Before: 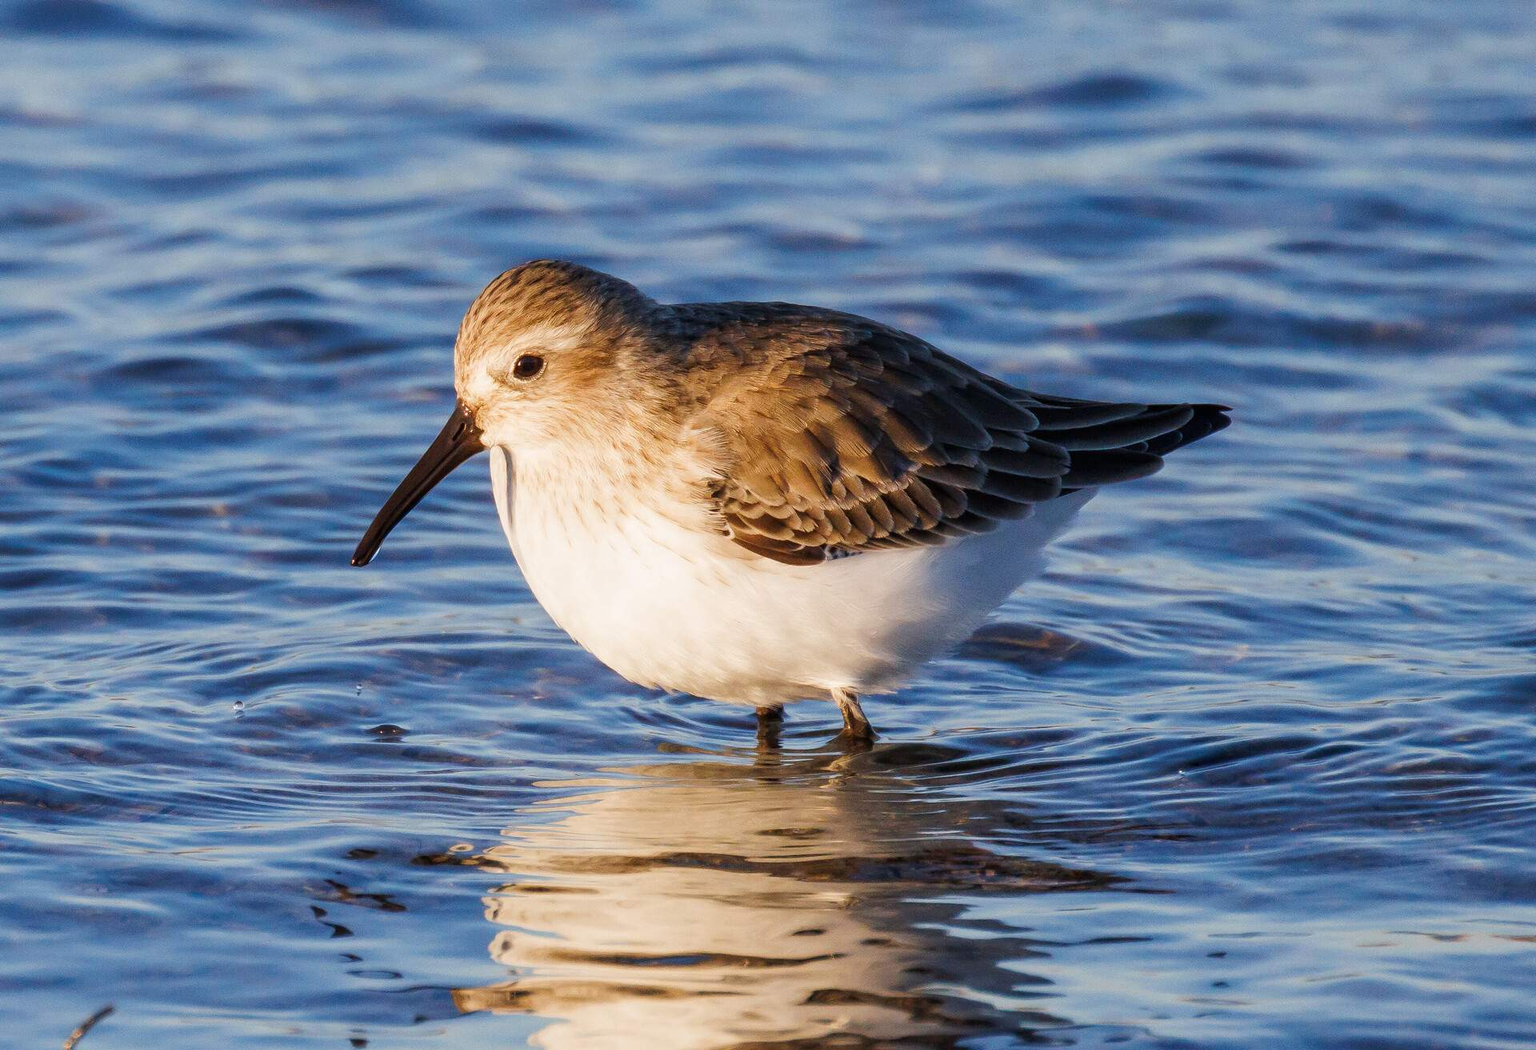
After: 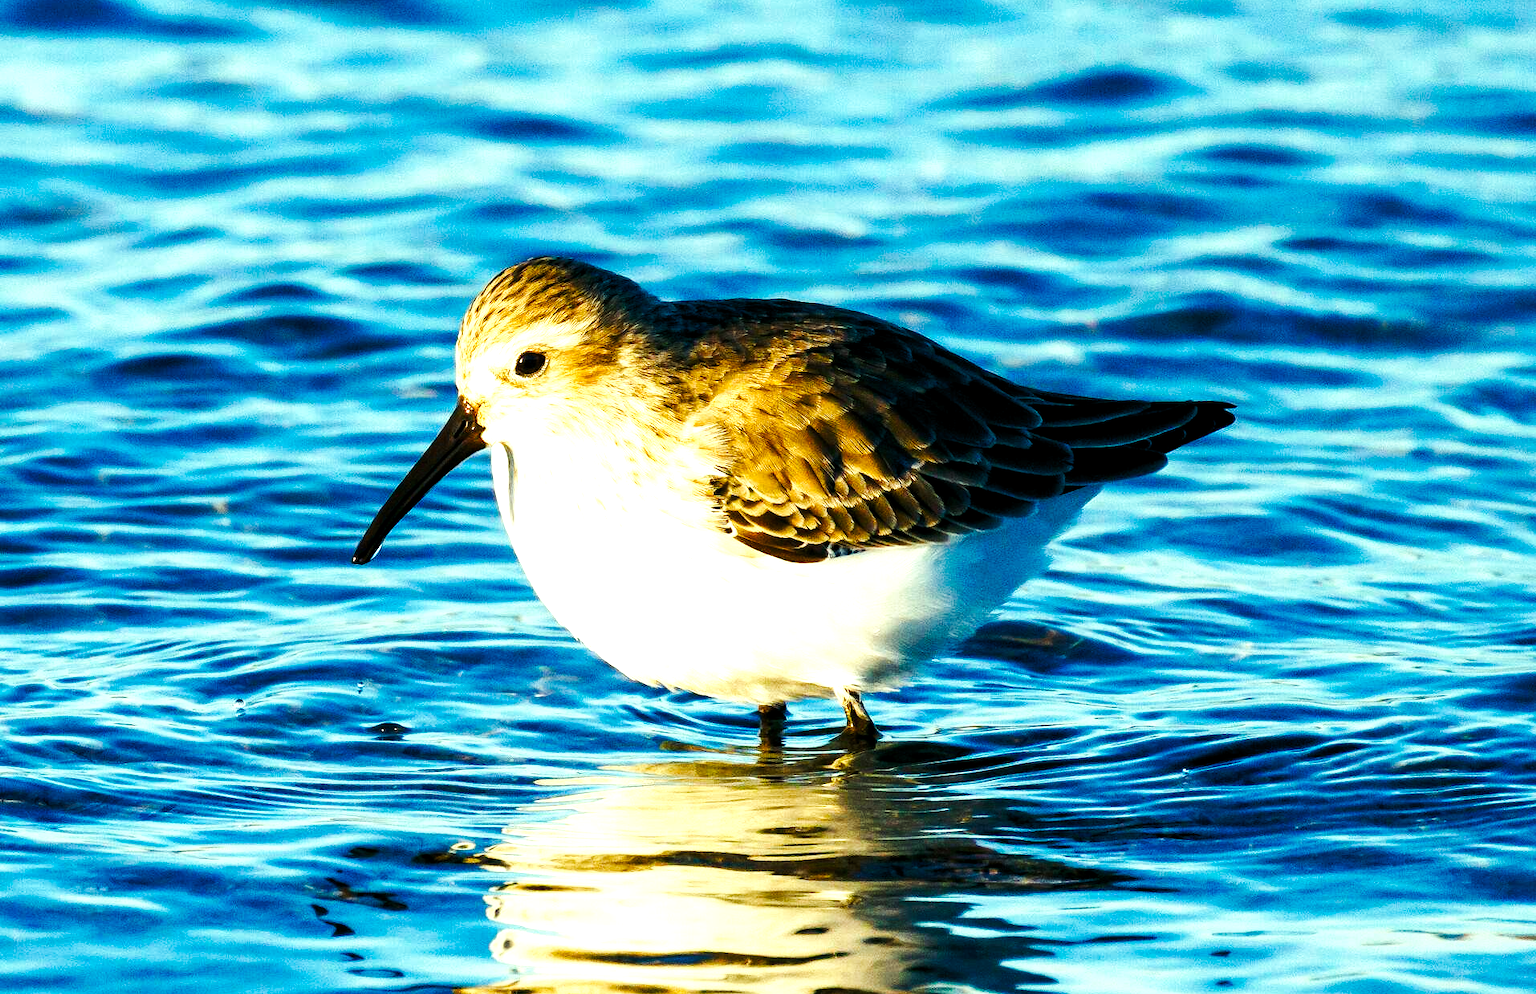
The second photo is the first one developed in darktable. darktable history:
tone curve: curves: ch0 [(0, 0) (0.003, 0.009) (0.011, 0.013) (0.025, 0.019) (0.044, 0.029) (0.069, 0.04) (0.1, 0.053) (0.136, 0.08) (0.177, 0.114) (0.224, 0.151) (0.277, 0.207) (0.335, 0.267) (0.399, 0.35) (0.468, 0.442) (0.543, 0.545) (0.623, 0.656) (0.709, 0.752) (0.801, 0.843) (0.898, 0.932) (1, 1)], preserve colors none
crop: top 0.448%, right 0.264%, bottom 5.045%
exposure: black level correction 0.005, exposure 0.417 EV, compensate highlight preservation false
color balance rgb: shadows lift › luminance -7.7%, shadows lift › chroma 2.13%, shadows lift › hue 165.27°, power › luminance -7.77%, power › chroma 1.1%, power › hue 215.88°, highlights gain › luminance 15.15%, highlights gain › chroma 7%, highlights gain › hue 125.57°, global offset › luminance -0.33%, global offset › chroma 0.11%, global offset › hue 165.27°, perceptual saturation grading › global saturation 24.42%, perceptual saturation grading › highlights -24.42%, perceptual saturation grading › mid-tones 24.42%, perceptual saturation grading › shadows 40%, perceptual brilliance grading › global brilliance -5%, perceptual brilliance grading › highlights 24.42%, perceptual brilliance grading › mid-tones 7%, perceptual brilliance grading › shadows -5%
